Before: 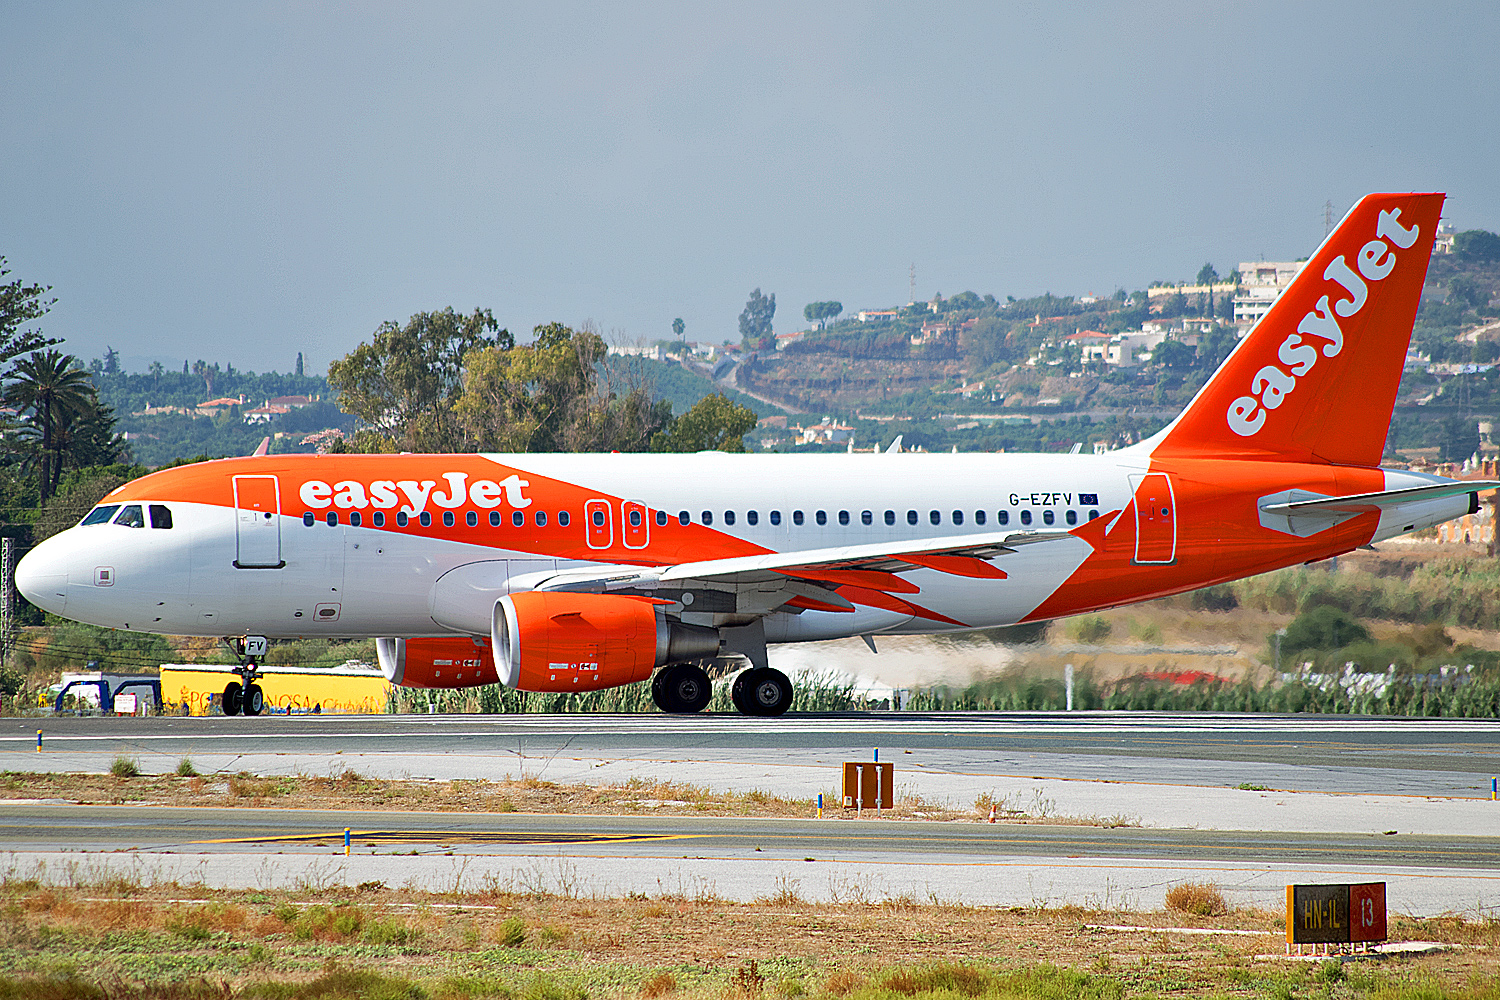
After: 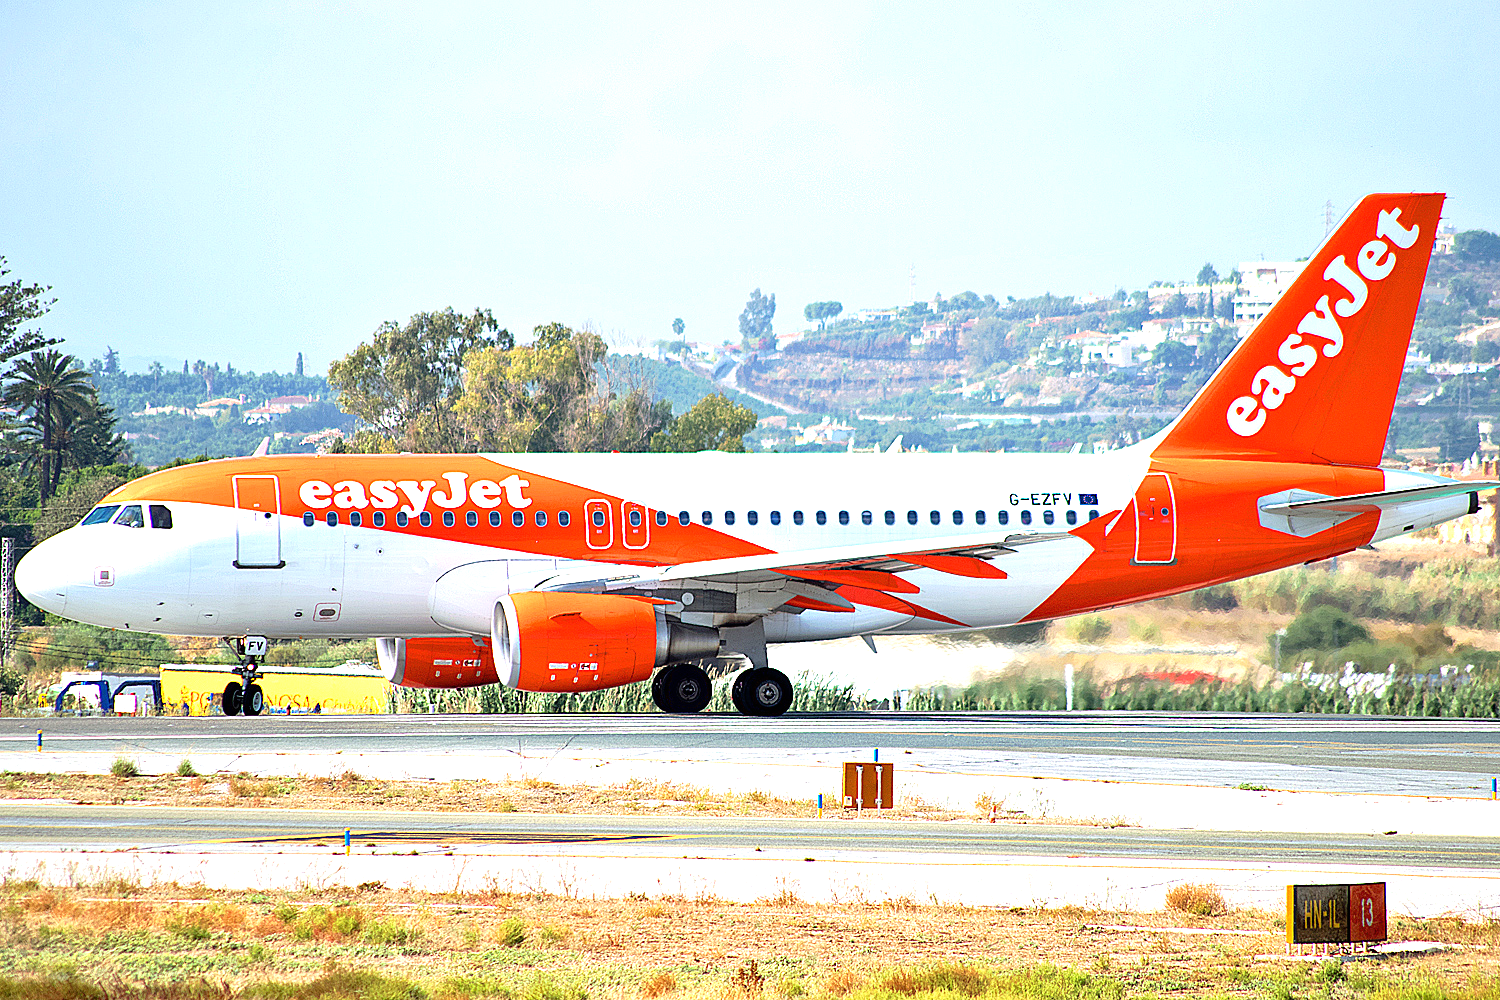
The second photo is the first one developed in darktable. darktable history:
rgb curve: curves: ch0 [(0, 0) (0.136, 0.078) (0.262, 0.245) (0.414, 0.42) (1, 1)], compensate middle gray true, preserve colors basic power
exposure: black level correction 0, exposure 1.2 EV, compensate exposure bias true, compensate highlight preservation false
